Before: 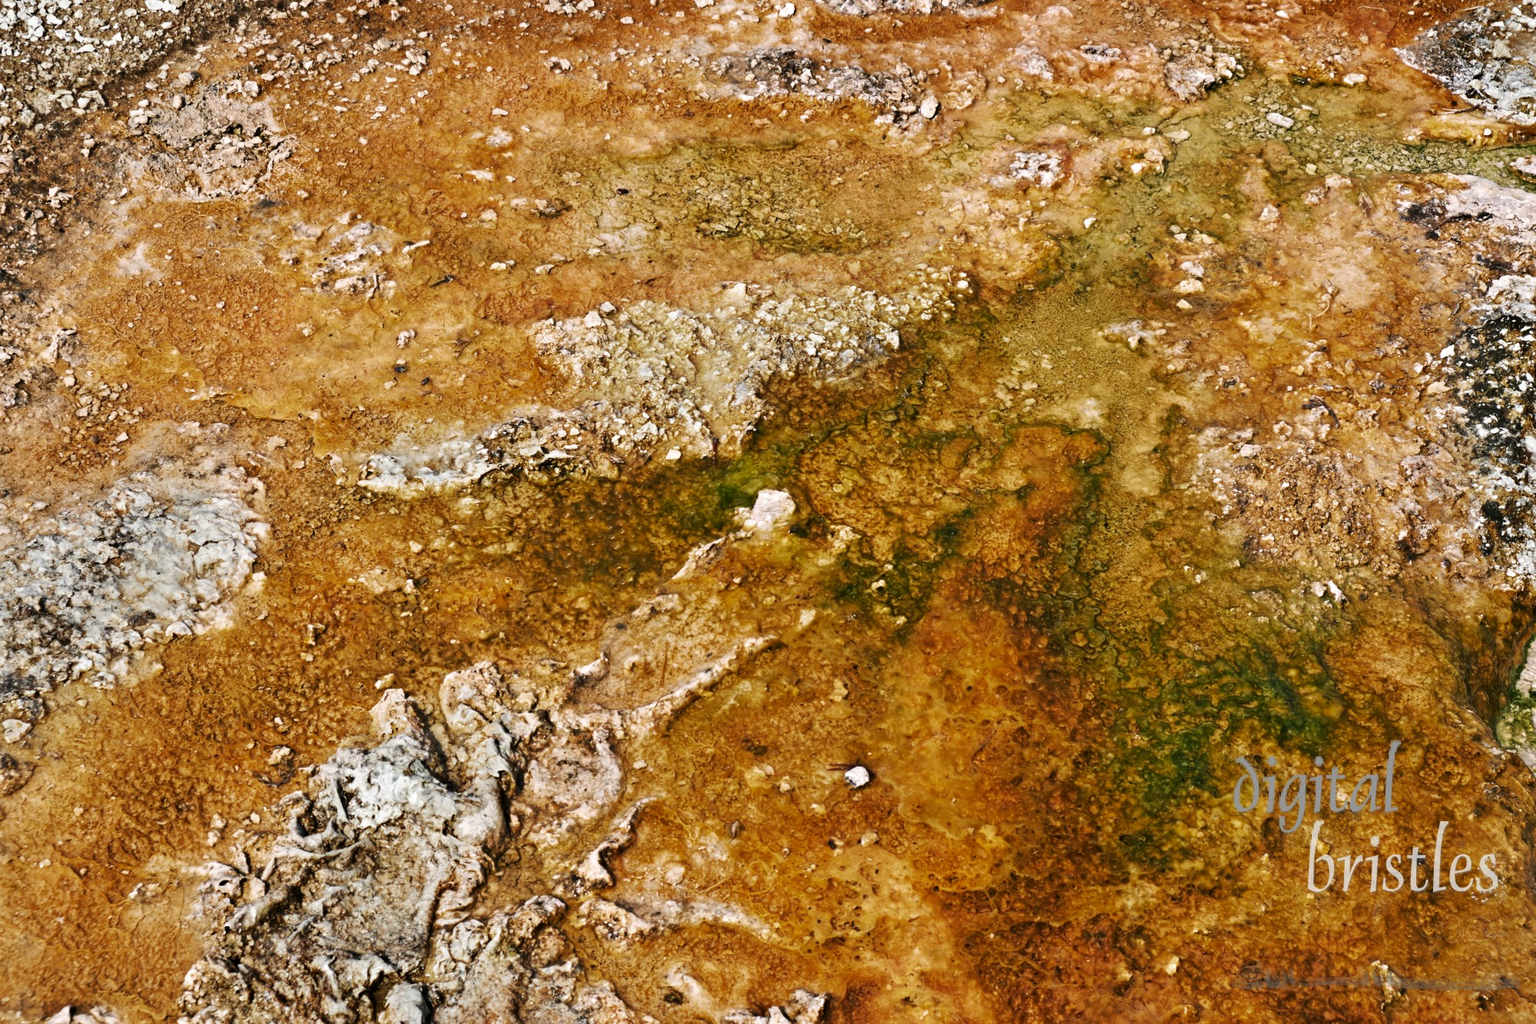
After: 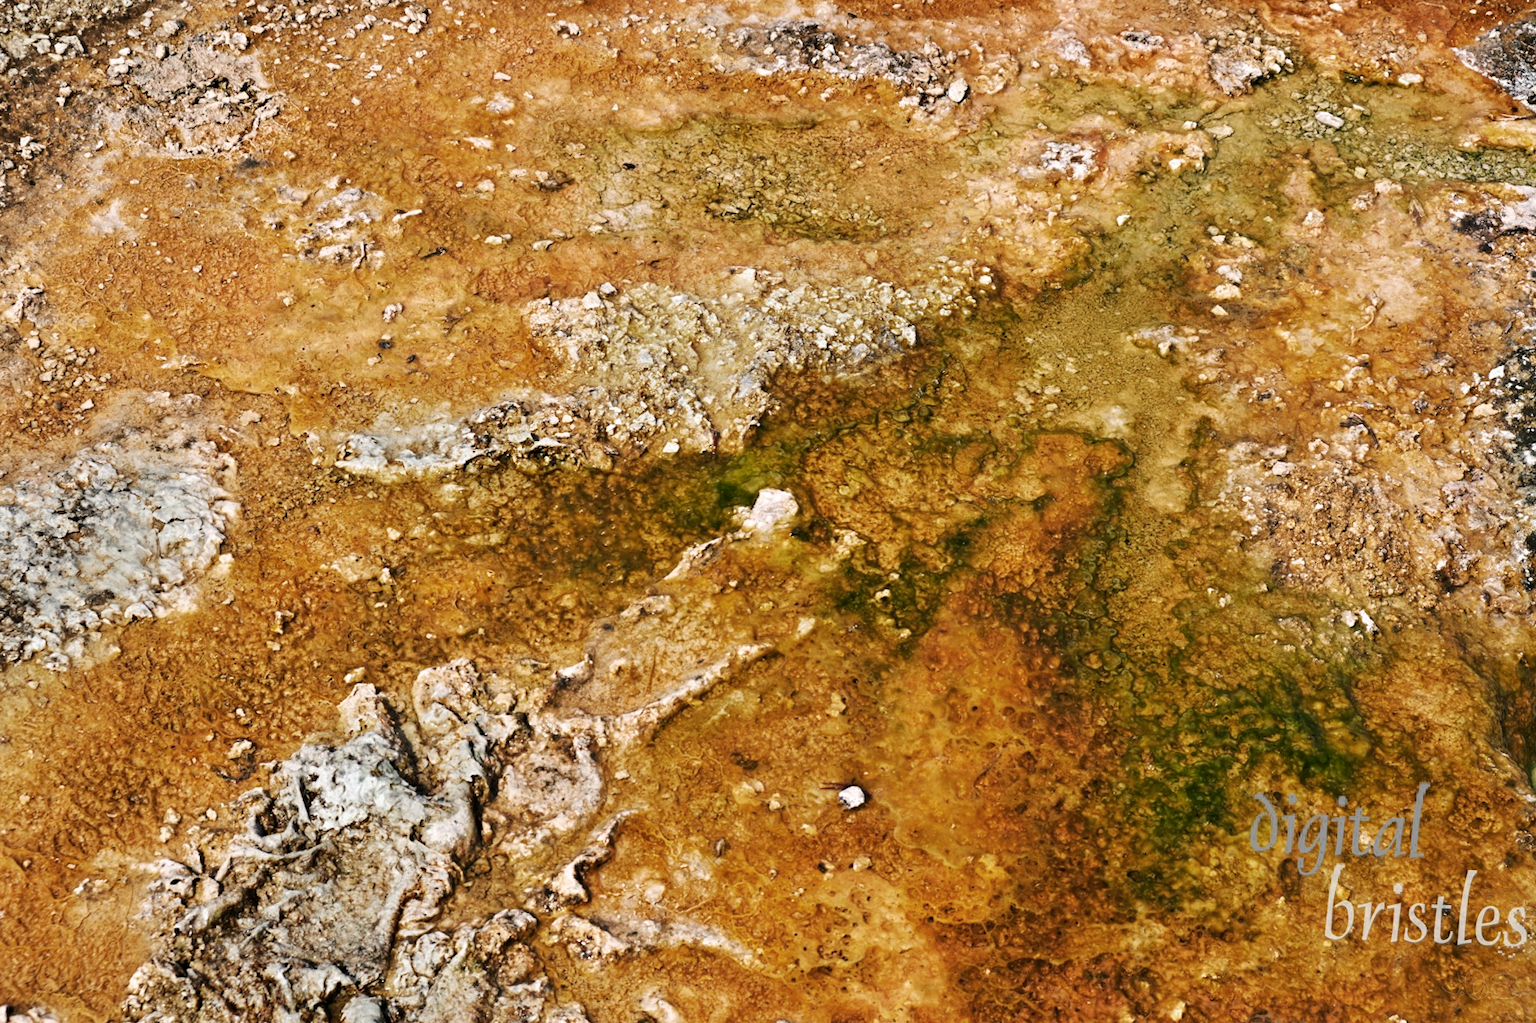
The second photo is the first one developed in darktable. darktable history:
crop and rotate: angle -2.38°
color zones: curves: ch0 [(0.25, 0.5) (0.347, 0.092) (0.75, 0.5)]; ch1 [(0.25, 0.5) (0.33, 0.51) (0.75, 0.5)]
